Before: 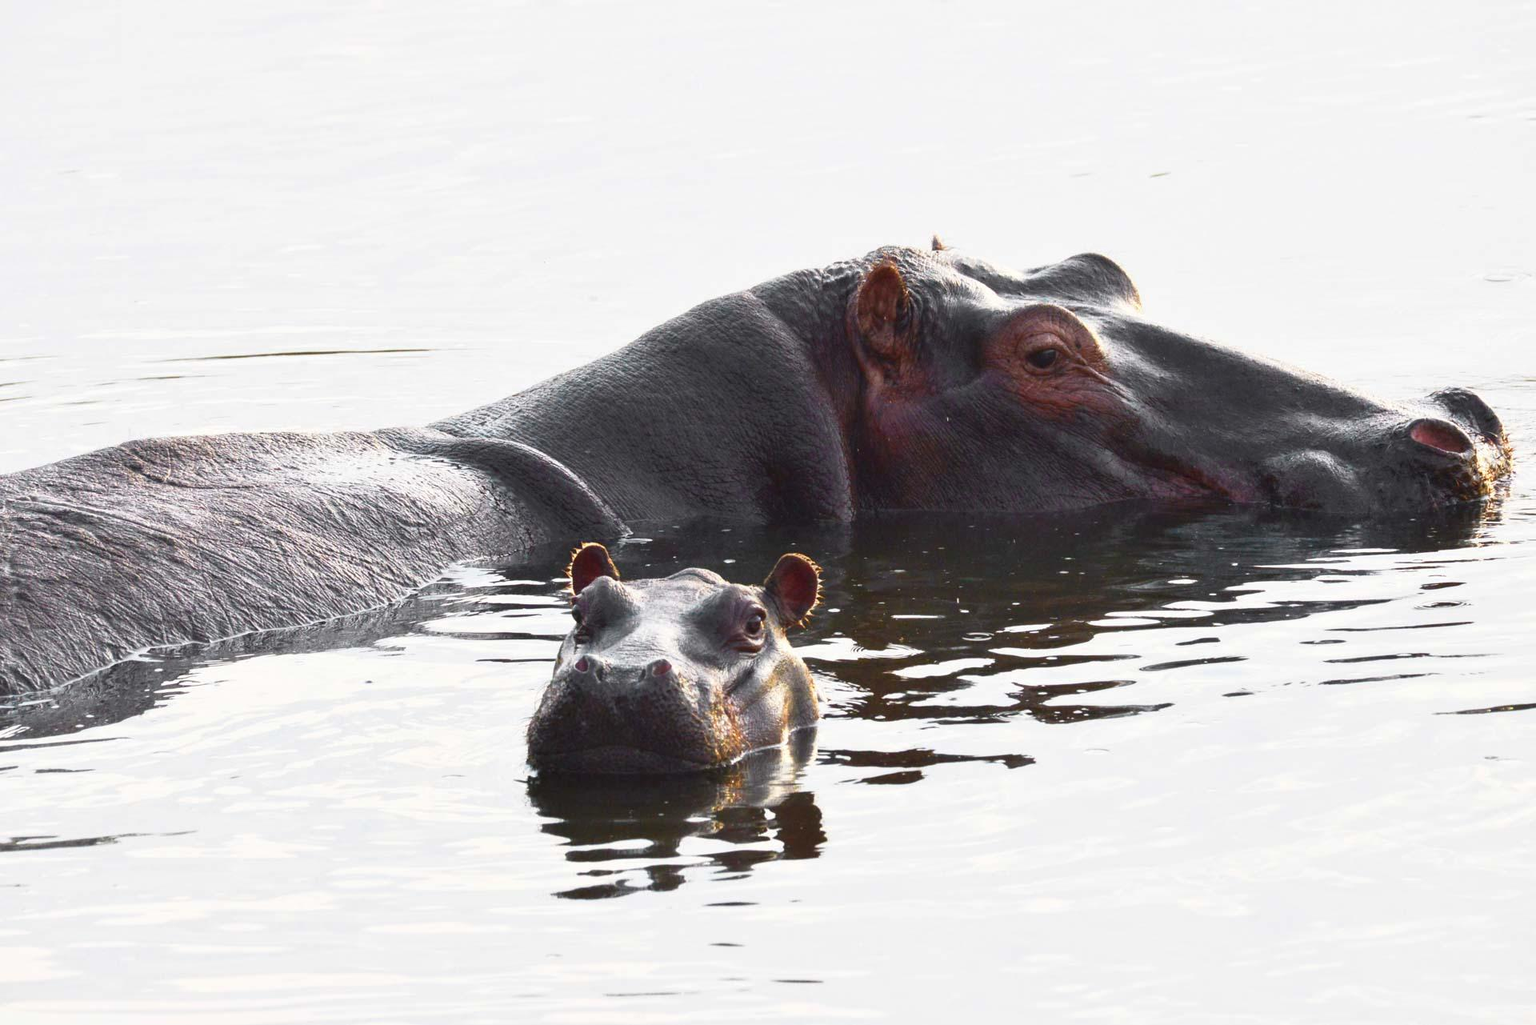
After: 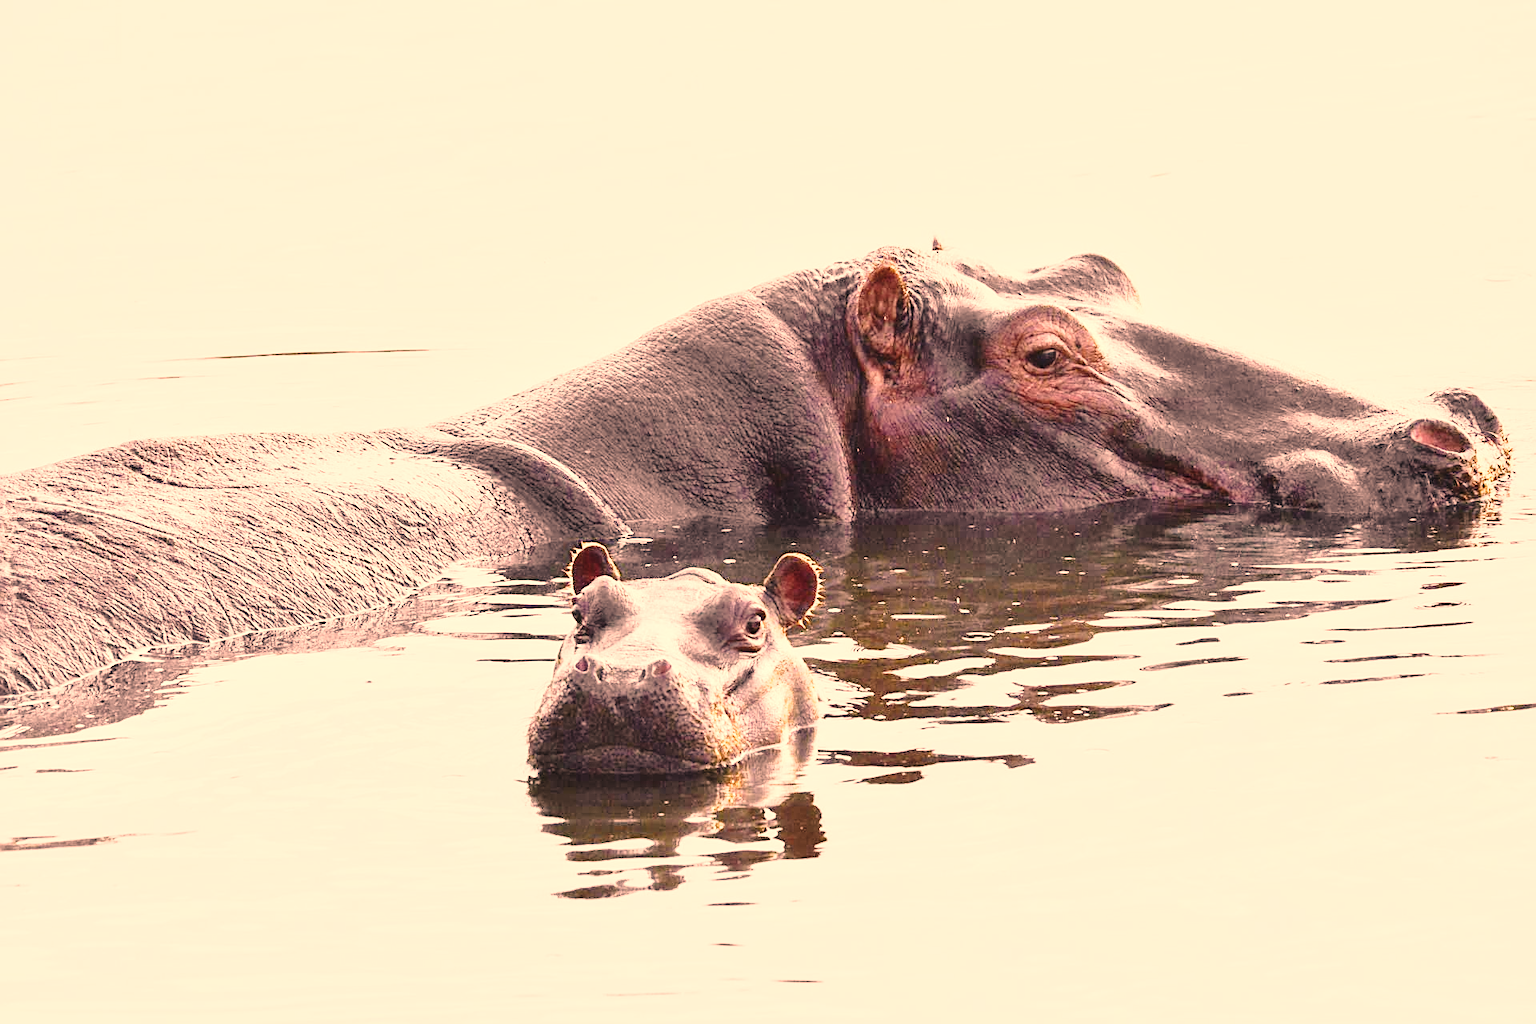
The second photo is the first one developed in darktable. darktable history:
sharpen: on, module defaults
exposure: black level correction 0, exposure 1.199 EV, compensate exposure bias true, compensate highlight preservation false
local contrast: mode bilateral grid, contrast 20, coarseness 50, detail 129%, midtone range 0.2
base curve: curves: ch0 [(0, 0) (0.028, 0.03) (0.121, 0.232) (0.46, 0.748) (0.859, 0.968) (1, 1)], preserve colors none
color correction: highlights a* 39.37, highlights b* 39.86, saturation 0.693
color zones: curves: ch0 [(0.068, 0.464) (0.25, 0.5) (0.48, 0.508) (0.75, 0.536) (0.886, 0.476) (0.967, 0.456)]; ch1 [(0.066, 0.456) (0.25, 0.5) (0.616, 0.508) (0.746, 0.56) (0.934, 0.444)]
contrast equalizer: octaves 7, y [[0.524, 0.538, 0.547, 0.548, 0.538, 0.524], [0.5 ×6], [0.5 ×6], [0 ×6], [0 ×6]]
